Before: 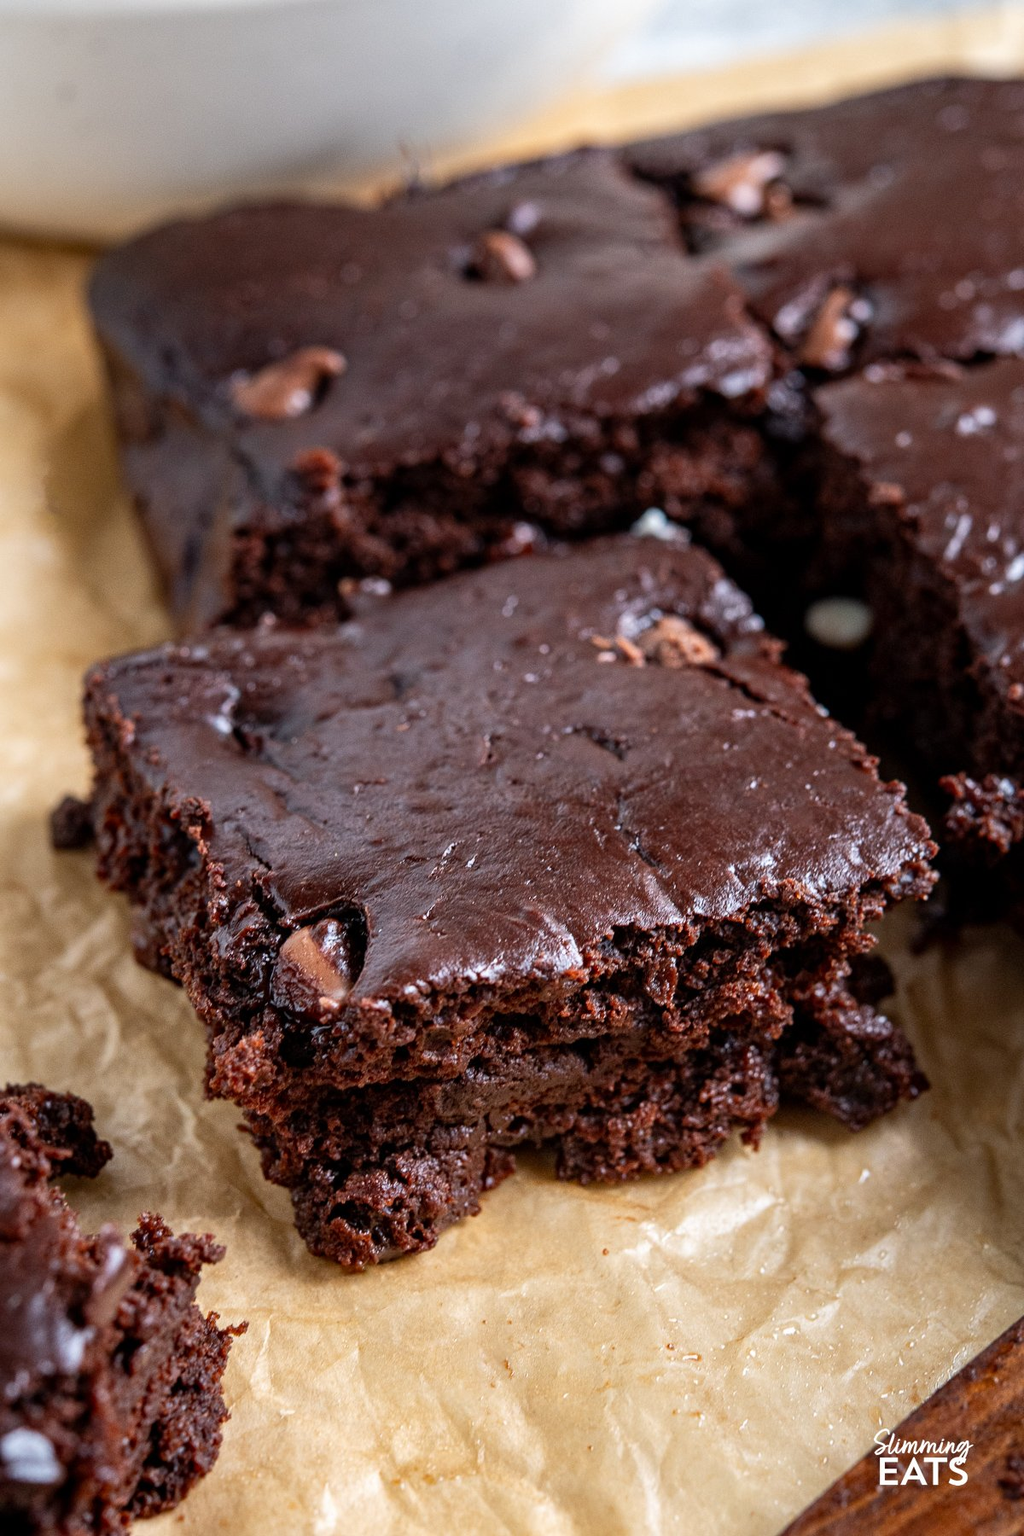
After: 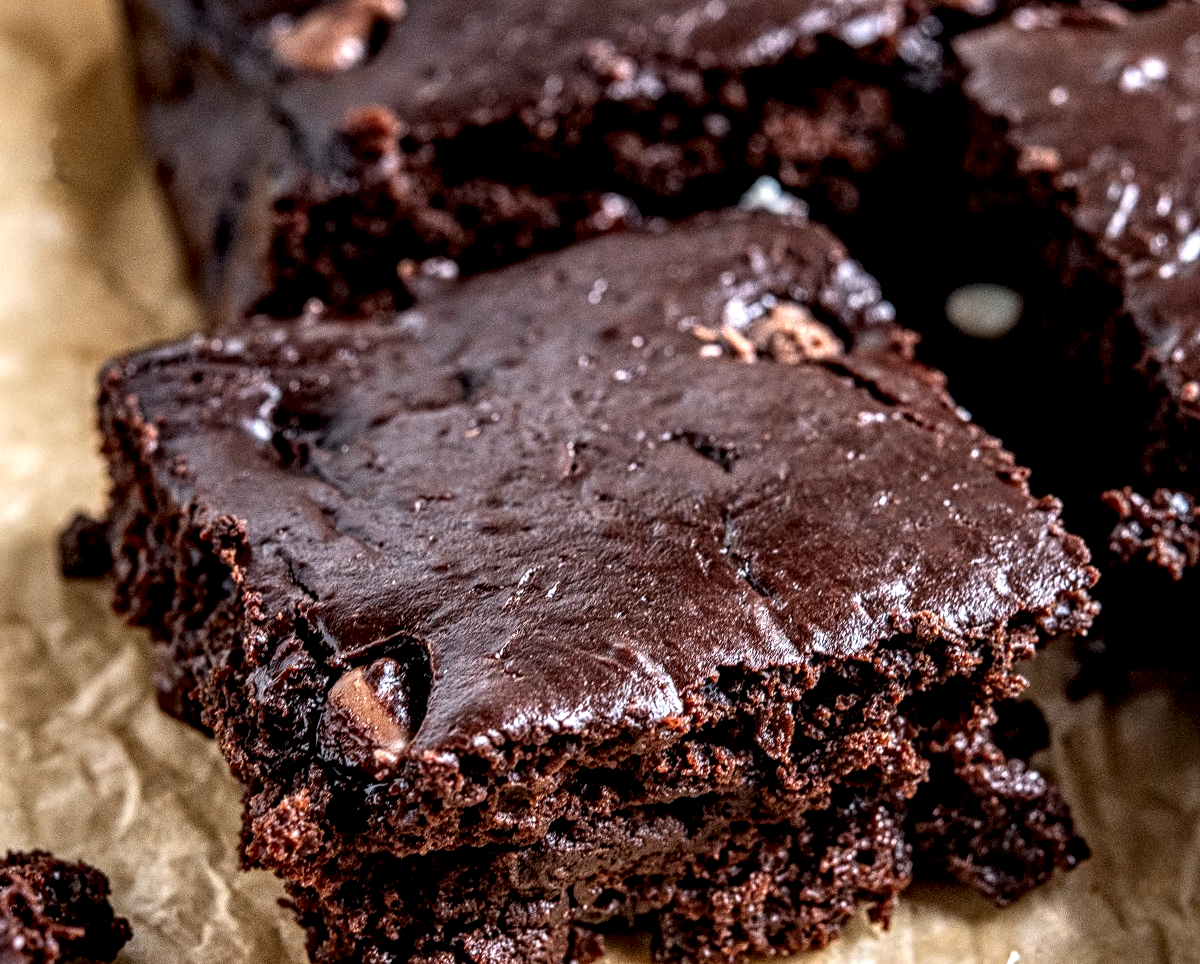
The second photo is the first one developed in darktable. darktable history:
local contrast: highlights 17%, detail 188%
crop and rotate: top 23.332%, bottom 23.064%
contrast equalizer: y [[0.502, 0.505, 0.512, 0.529, 0.564, 0.588], [0.5 ×6], [0.502, 0.505, 0.512, 0.529, 0.564, 0.588], [0, 0.001, 0.001, 0.004, 0.008, 0.011], [0, 0.001, 0.001, 0.004, 0.008, 0.011]]
